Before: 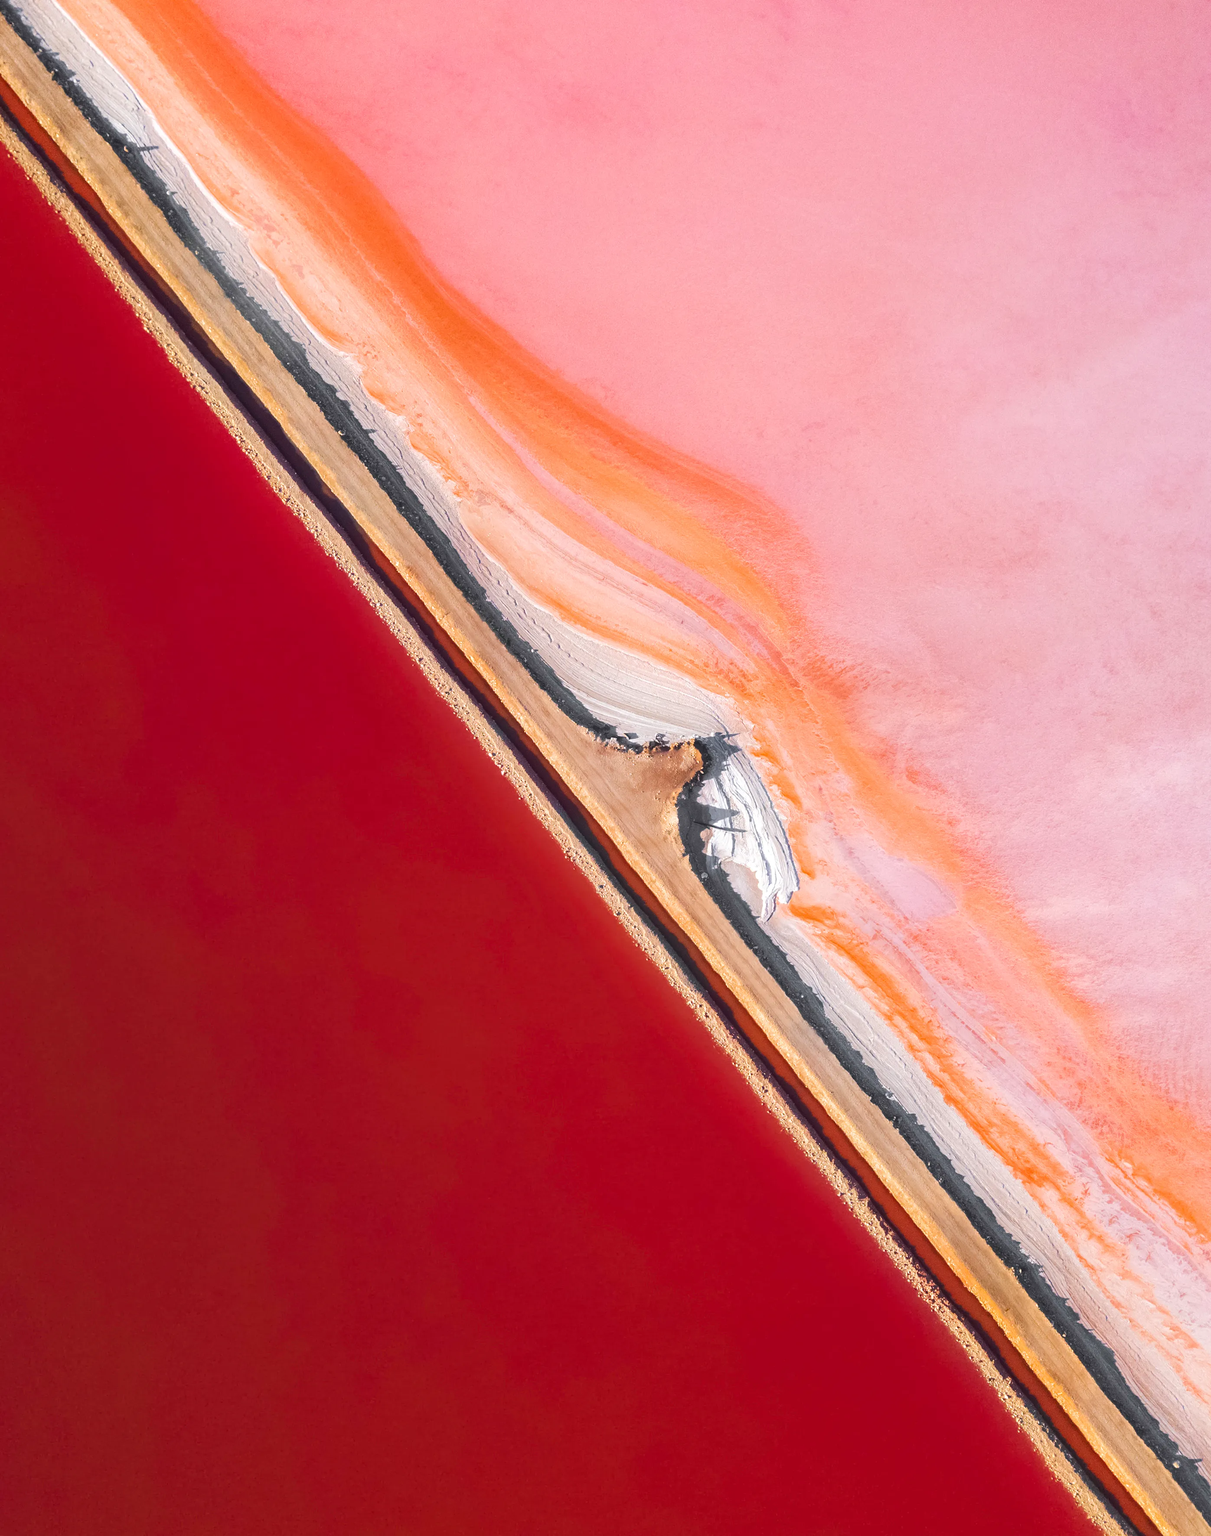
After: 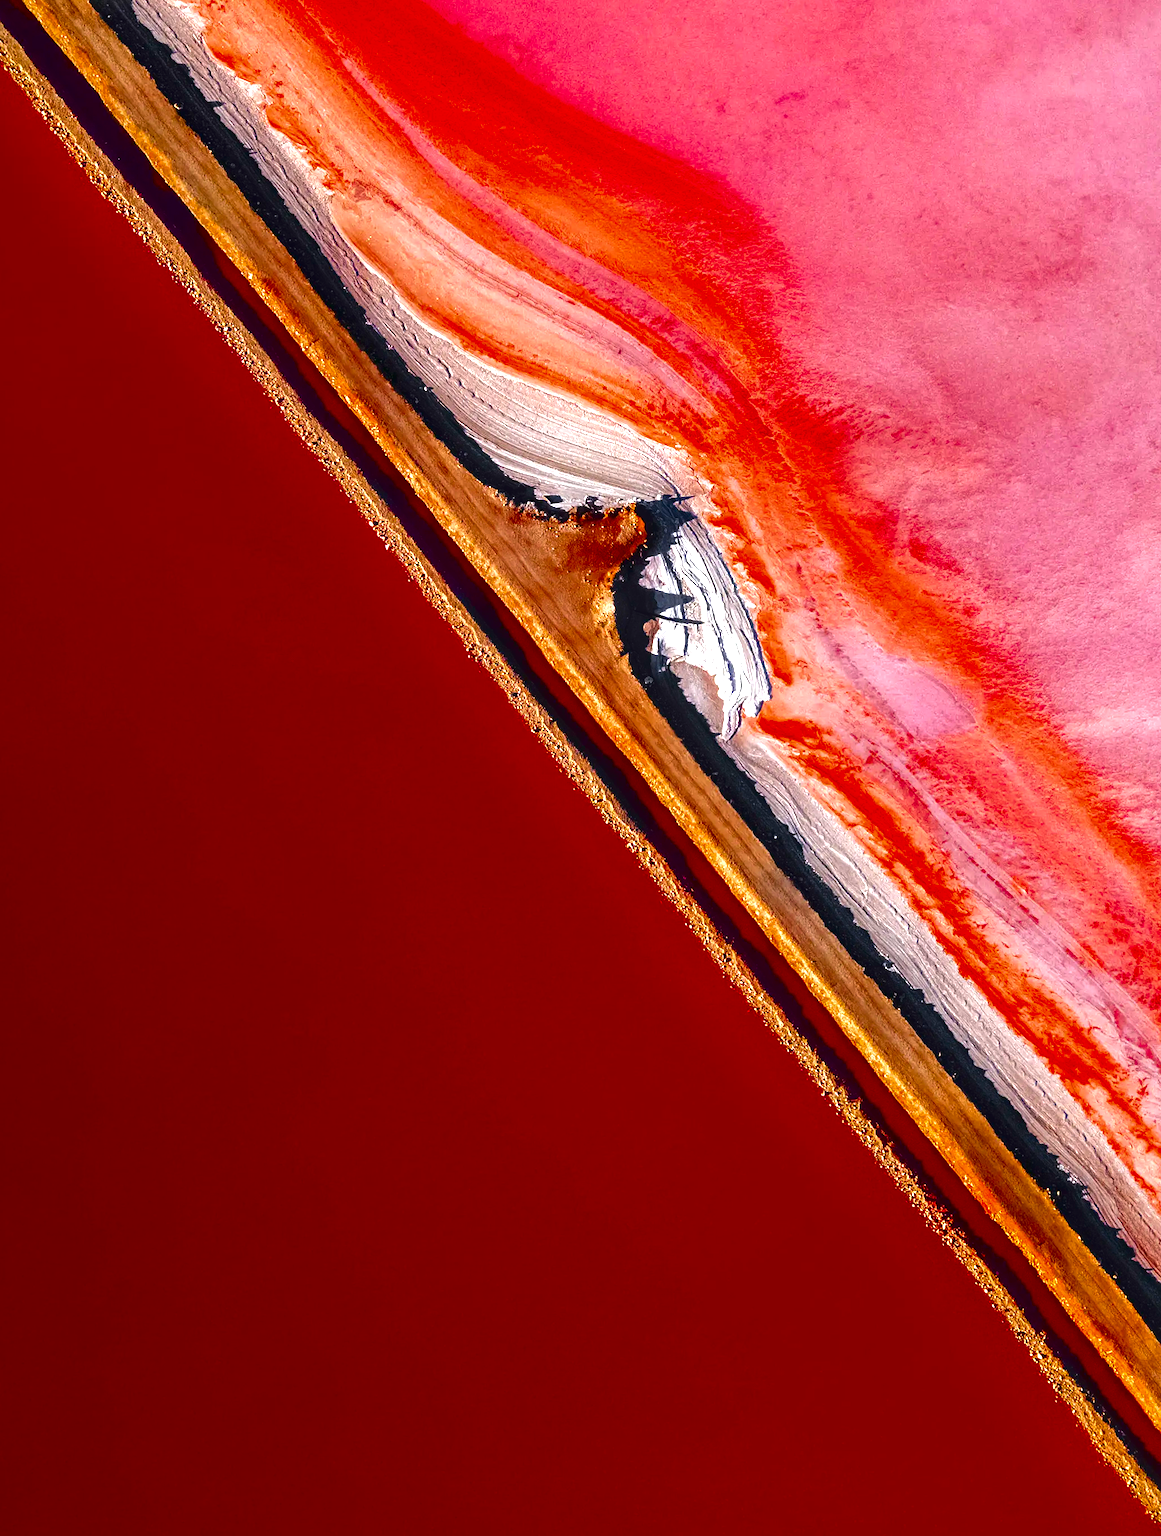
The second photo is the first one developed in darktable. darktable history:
contrast brightness saturation: brightness -1, saturation 1
tone equalizer: -8 EV -0.417 EV, -7 EV -0.389 EV, -6 EV -0.333 EV, -5 EV -0.222 EV, -3 EV 0.222 EV, -2 EV 0.333 EV, -1 EV 0.389 EV, +0 EV 0.417 EV, edges refinement/feathering 500, mask exposure compensation -1.57 EV, preserve details no
crop: left 16.871%, top 22.857%, right 9.116%
local contrast: detail 110%
